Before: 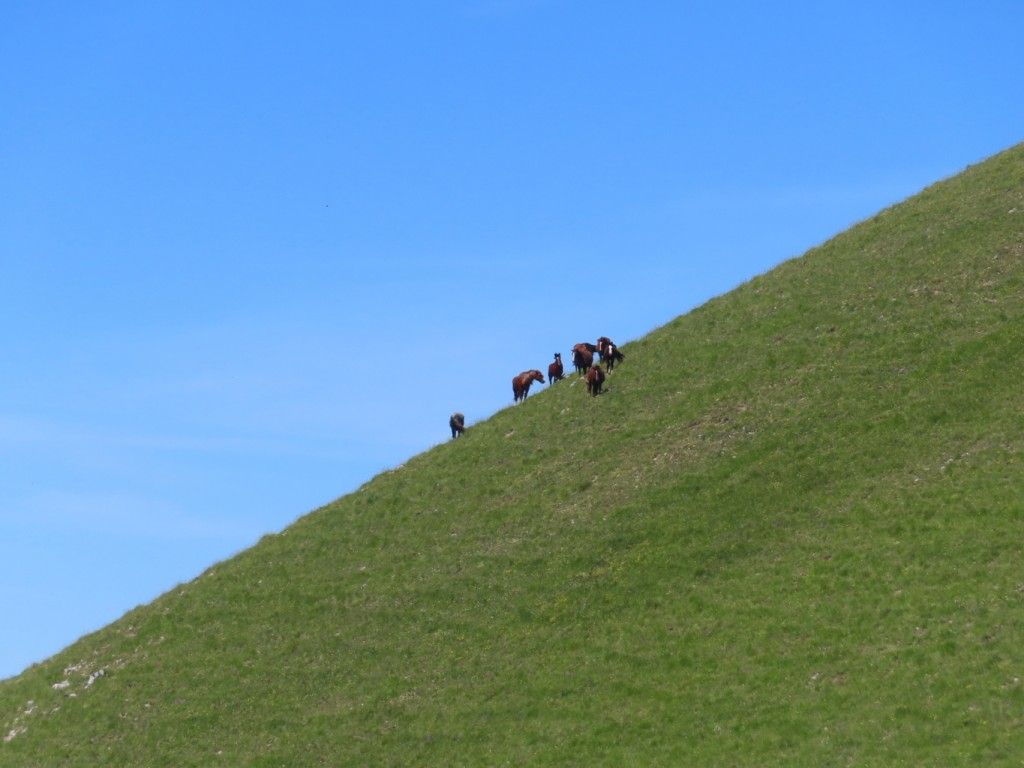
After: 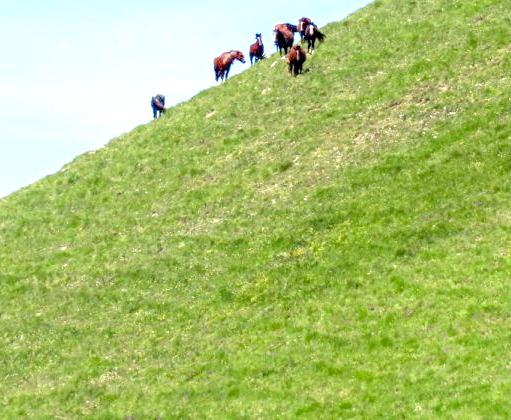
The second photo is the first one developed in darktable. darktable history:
exposure: black level correction 0.016, exposure 1.768 EV, compensate exposure bias true, compensate highlight preservation false
local contrast: on, module defaults
crop: left 29.202%, top 41.69%, right 20.808%, bottom 3.496%
